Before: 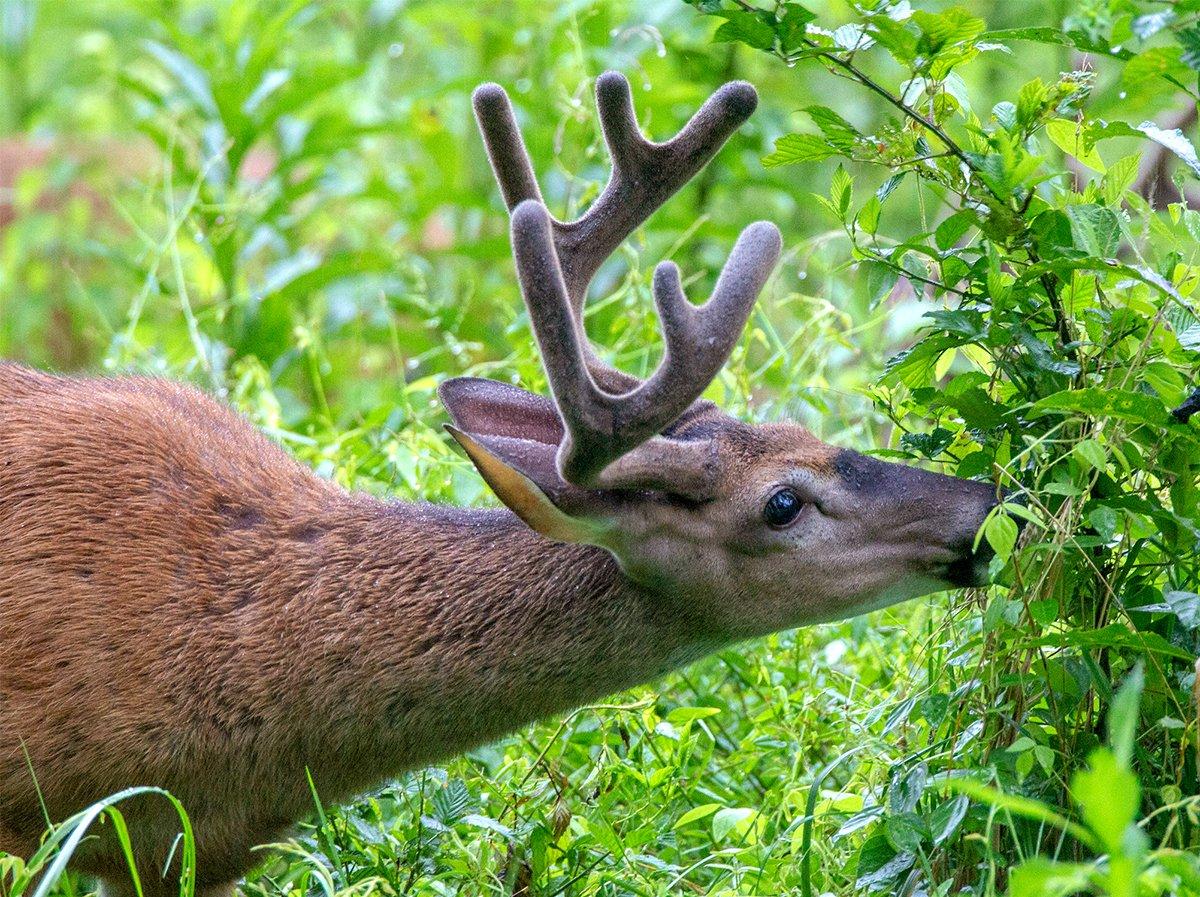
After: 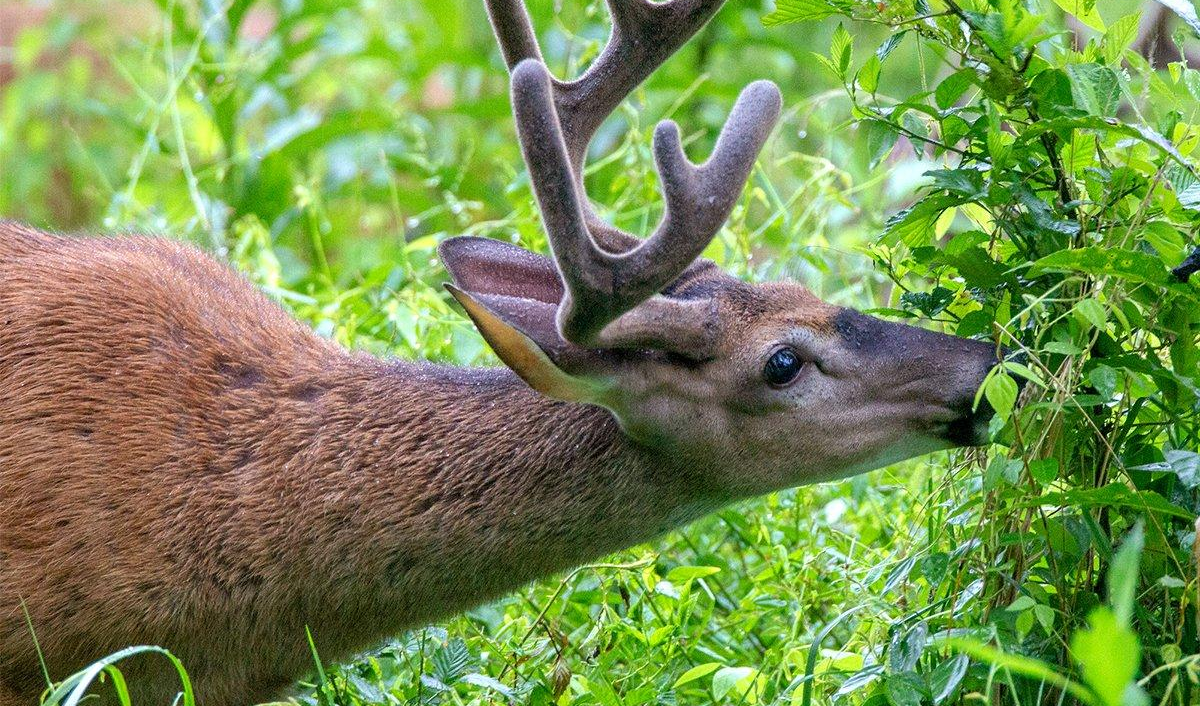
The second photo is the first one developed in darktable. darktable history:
crop and rotate: top 15.791%, bottom 5.476%
